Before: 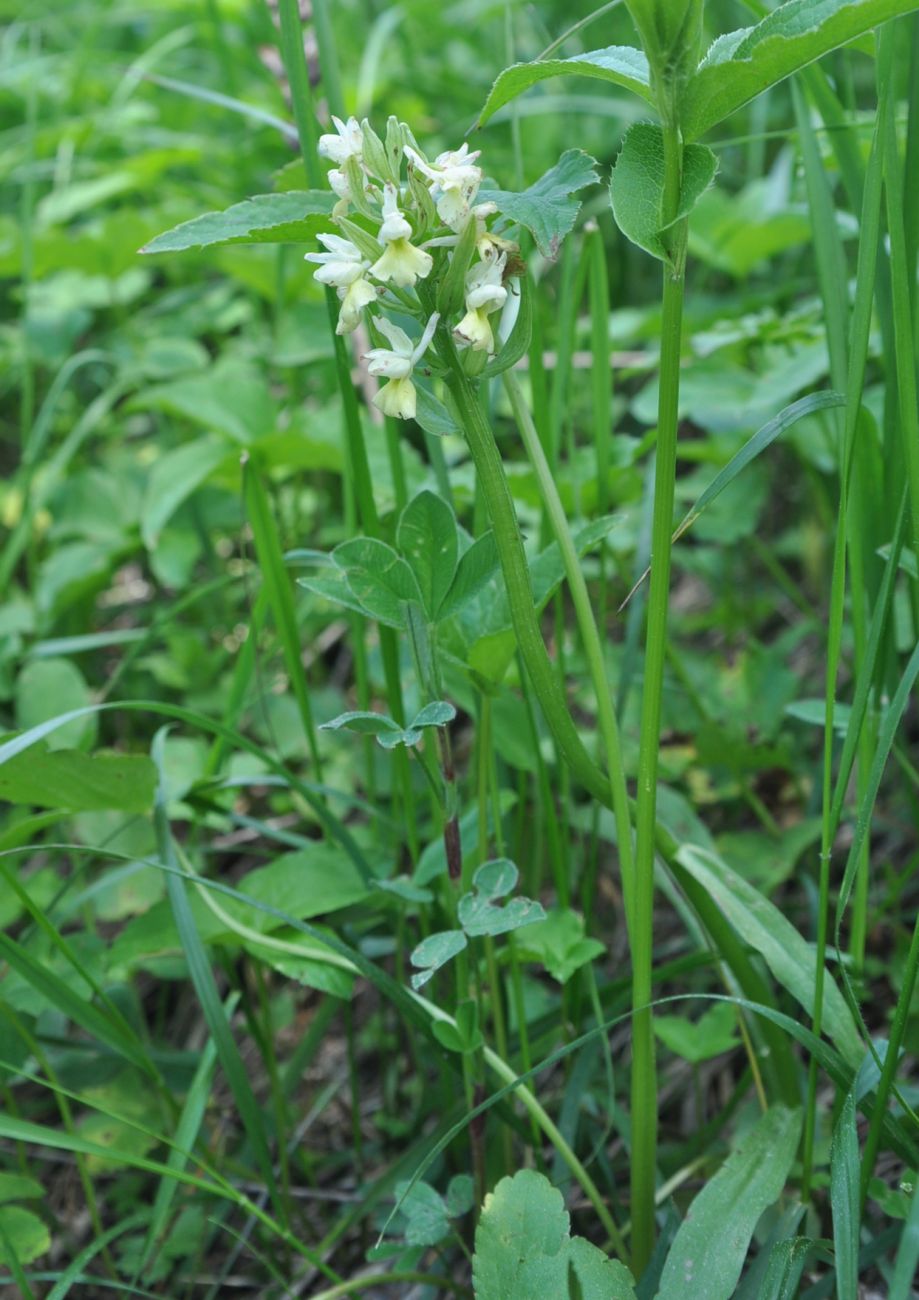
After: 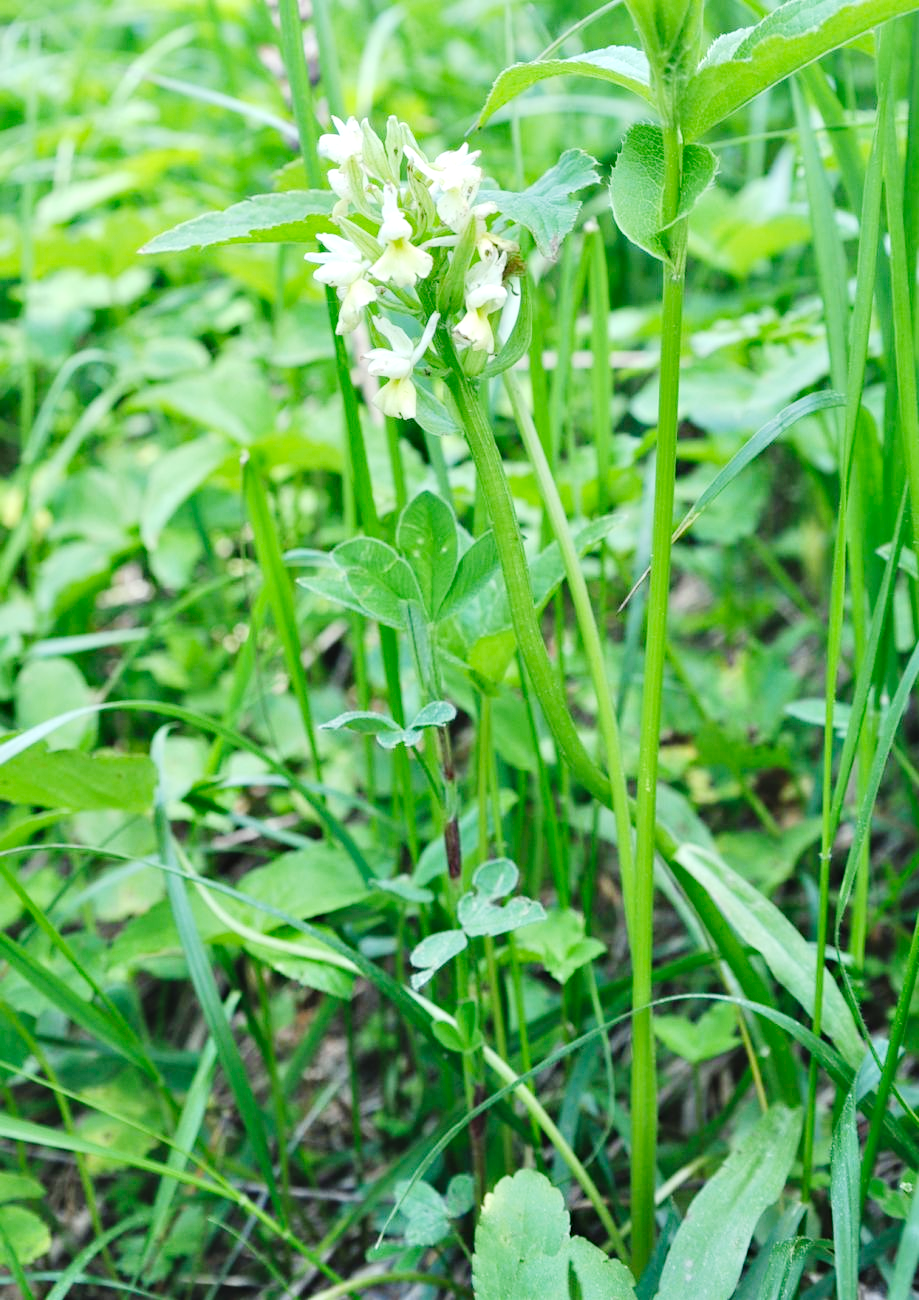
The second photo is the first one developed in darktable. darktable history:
base curve: curves: ch0 [(0, 0) (0.036, 0.025) (0.121, 0.166) (0.206, 0.329) (0.605, 0.79) (1, 1)], fusion 1, preserve colors none
